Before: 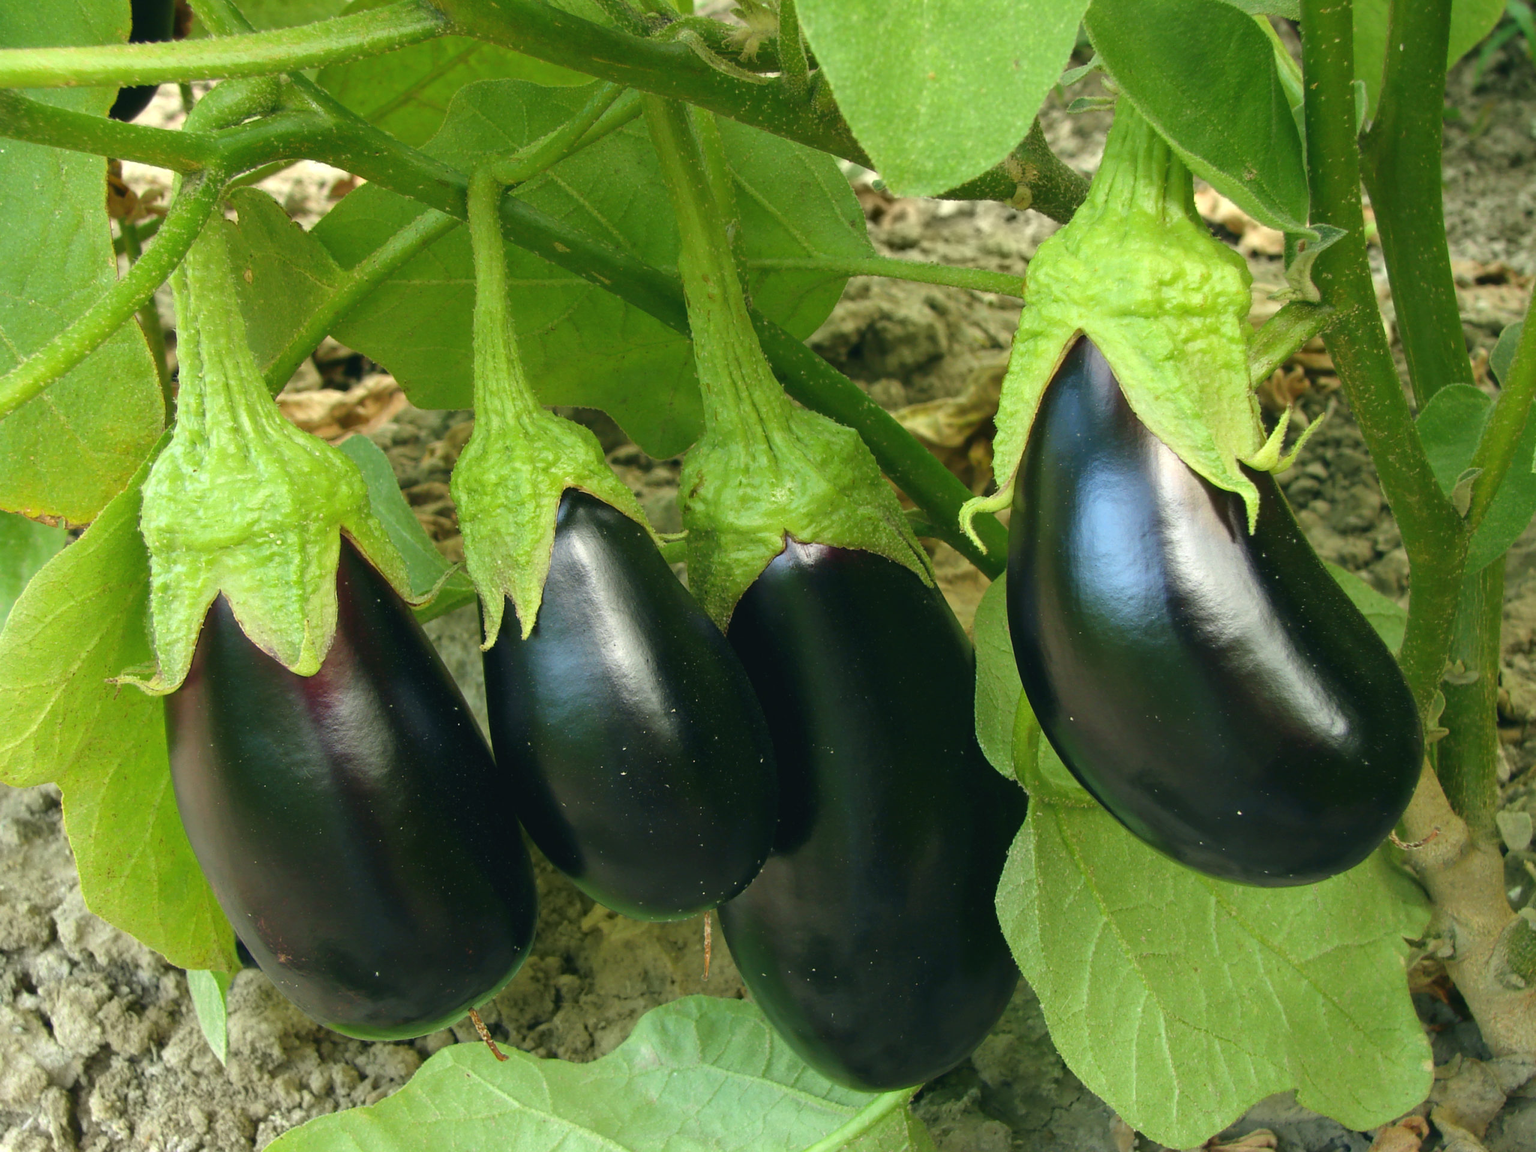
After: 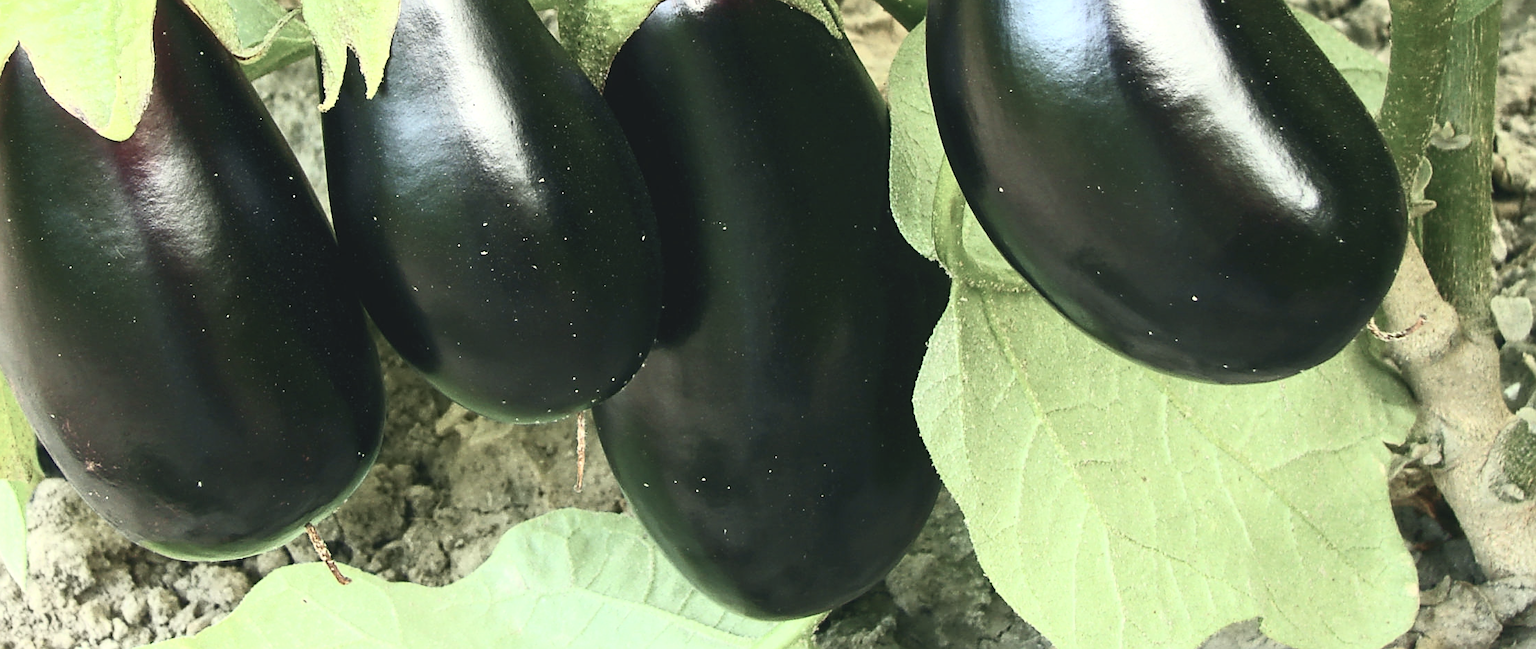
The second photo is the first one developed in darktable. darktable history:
contrast brightness saturation: contrast 0.57, brightness 0.57, saturation -0.34
local contrast: highlights 100%, shadows 100%, detail 120%, midtone range 0.2
crop and rotate: left 13.306%, top 48.129%, bottom 2.928%
sharpen: on, module defaults
